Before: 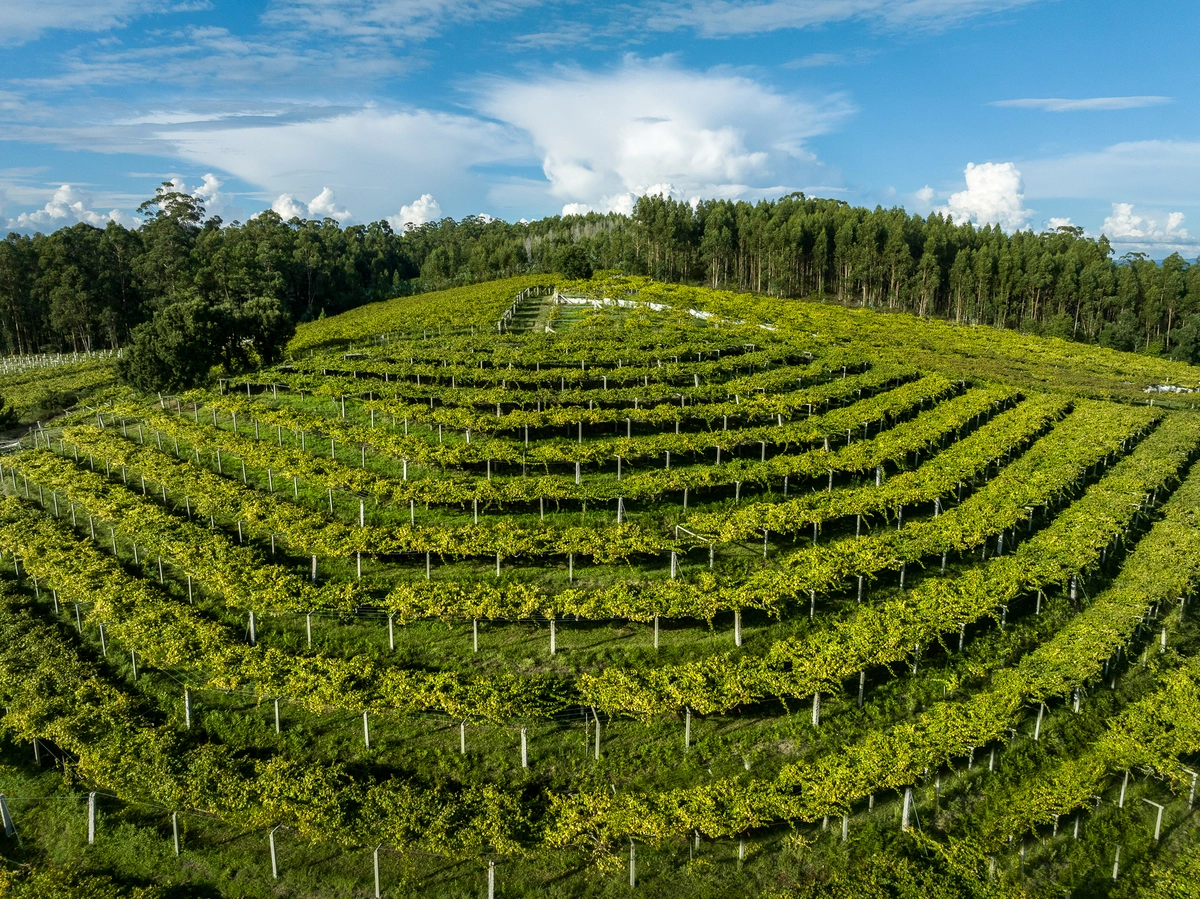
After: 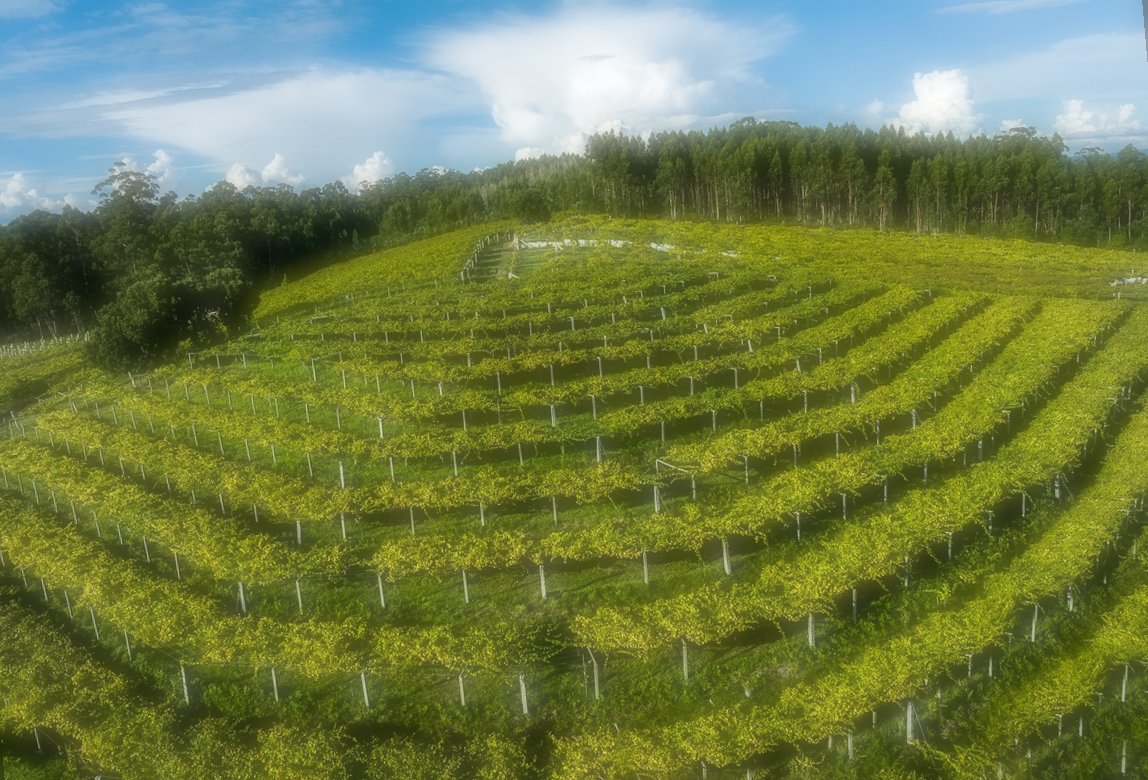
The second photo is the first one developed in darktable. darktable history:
rotate and perspective: rotation -5°, crop left 0.05, crop right 0.952, crop top 0.11, crop bottom 0.89
soften: on, module defaults
